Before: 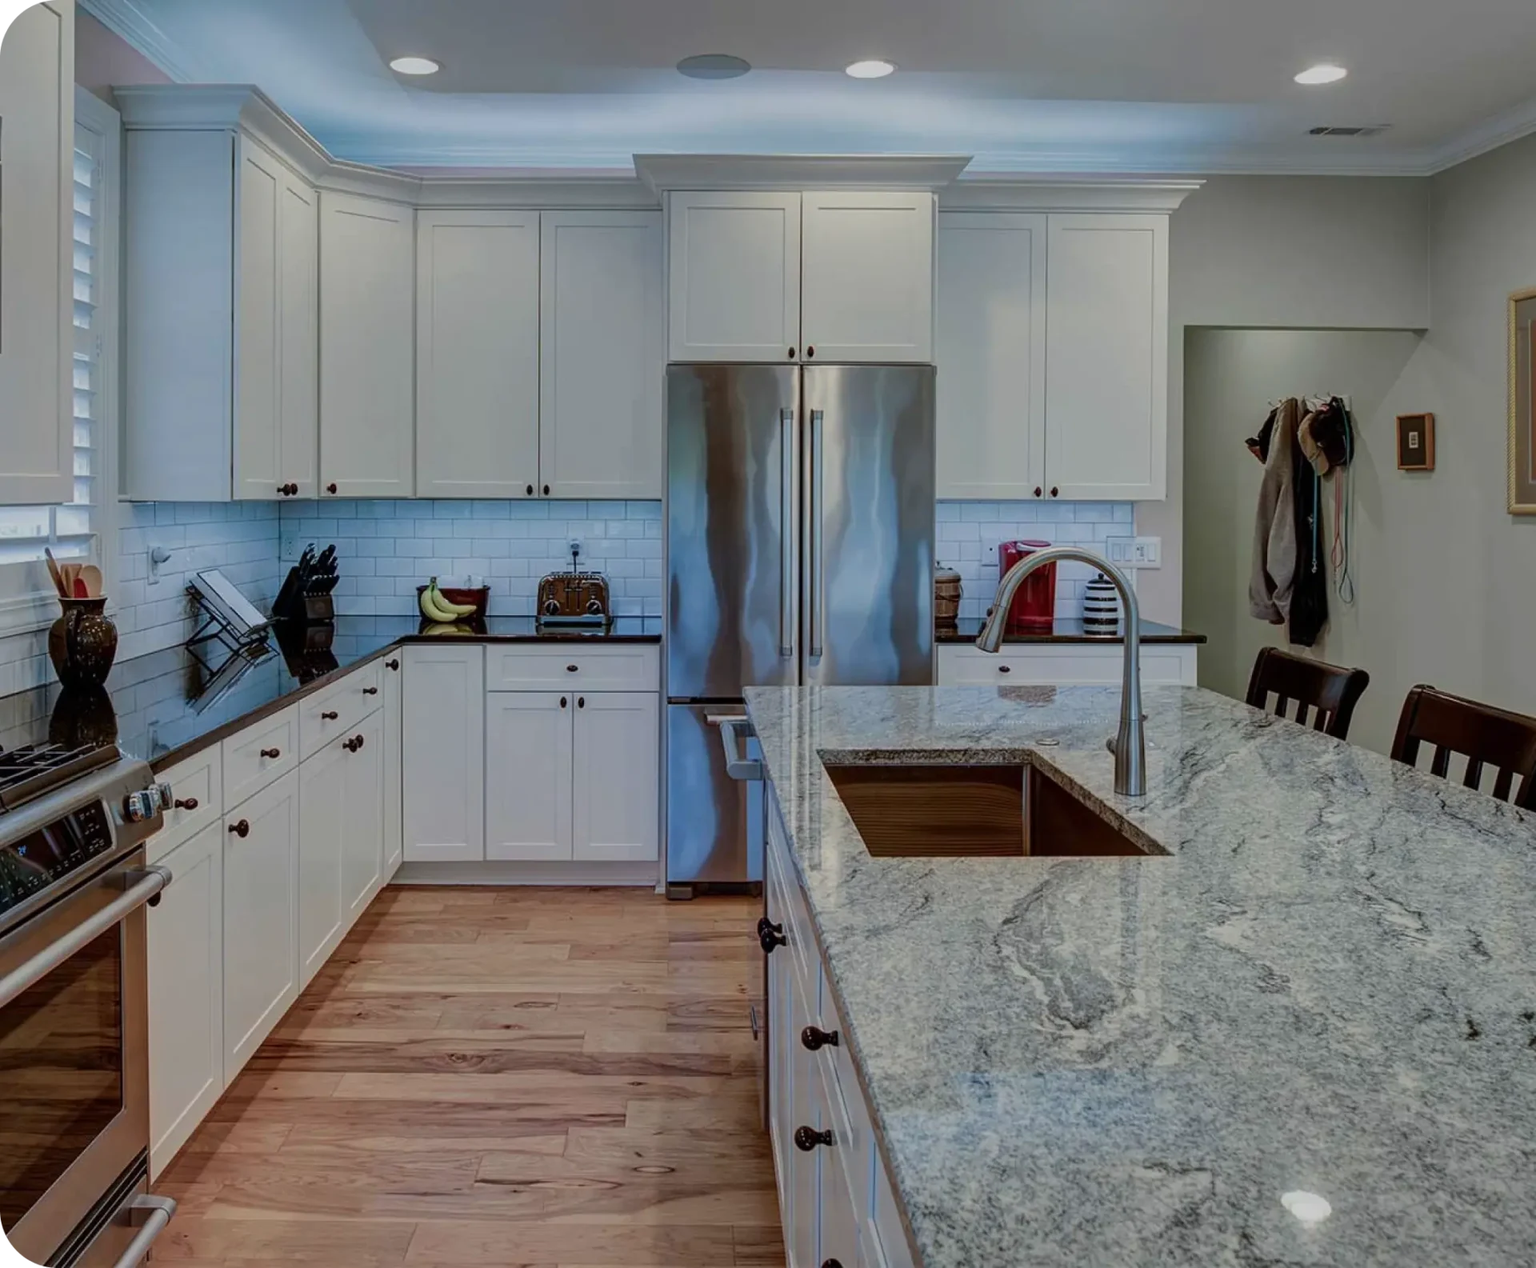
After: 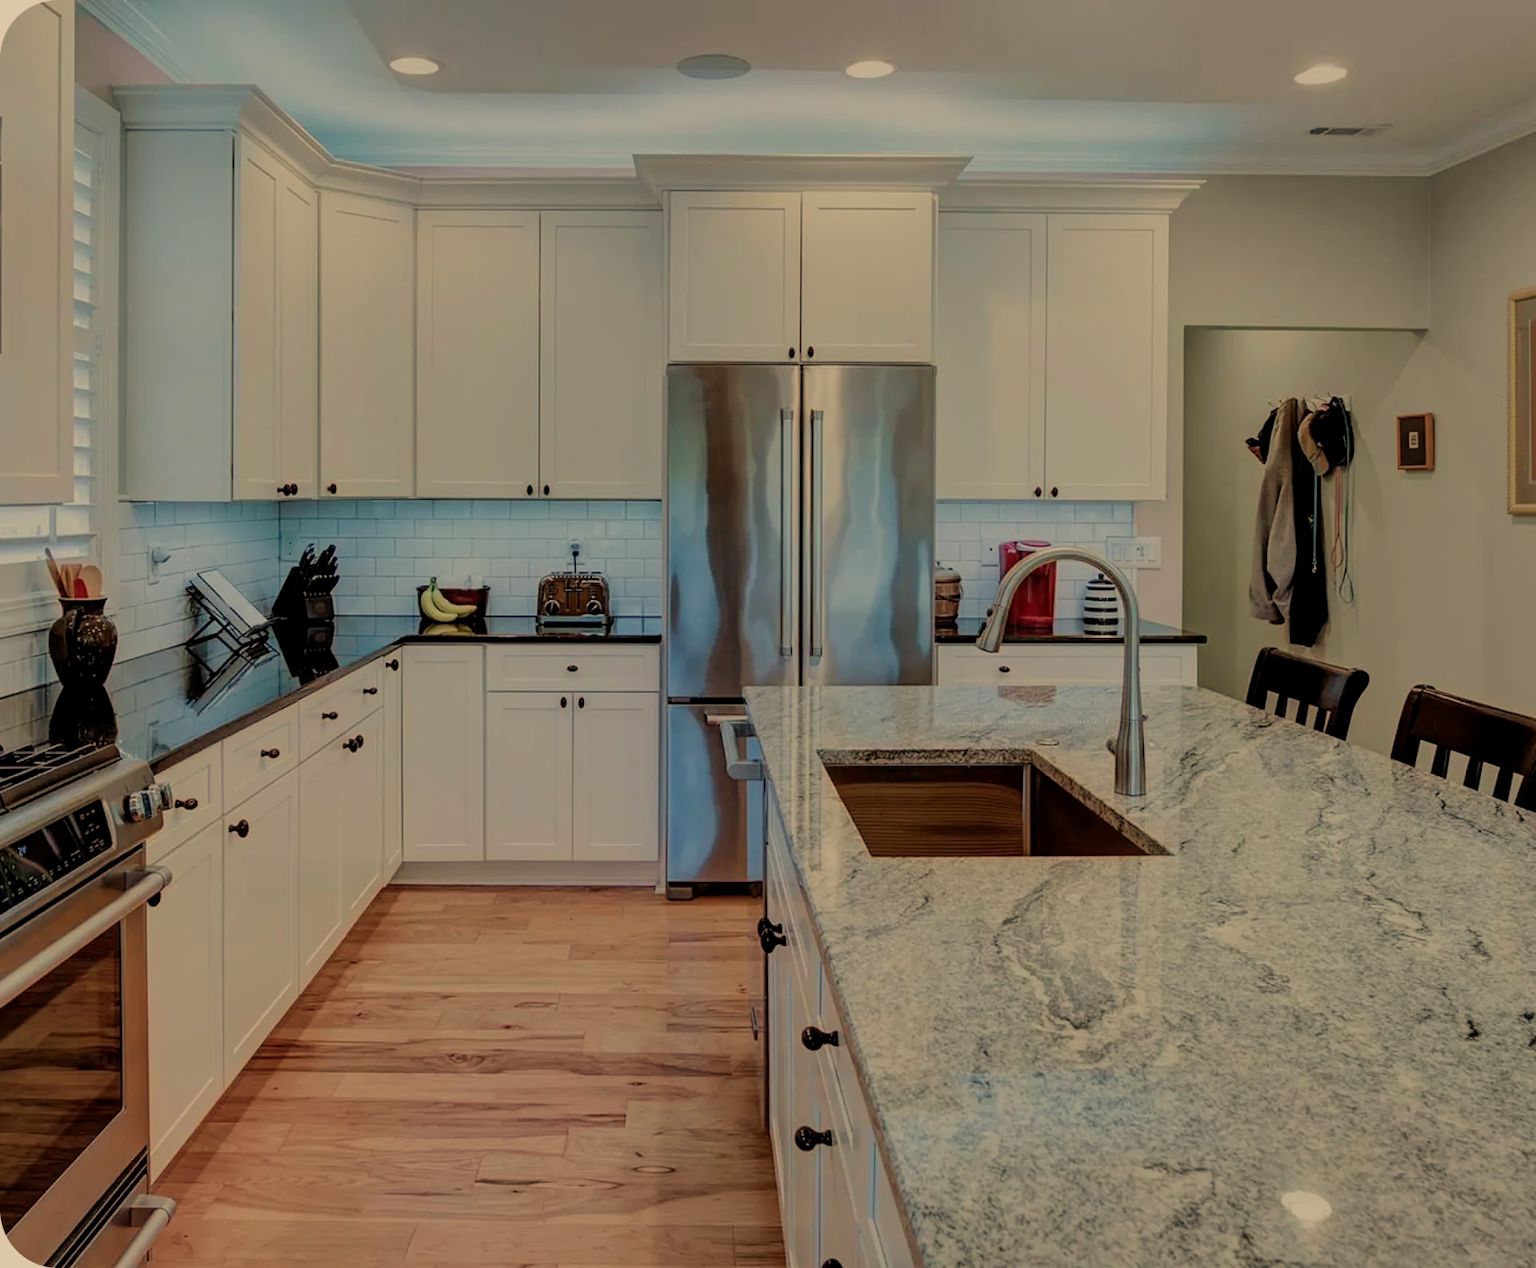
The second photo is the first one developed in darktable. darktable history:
sharpen: radius 2.883, amount 0.868, threshold 47.523
white balance: red 1.123, blue 0.83
filmic rgb: black relative exposure -8.79 EV, white relative exposure 4.98 EV, threshold 3 EV, target black luminance 0%, hardness 3.77, latitude 66.33%, contrast 0.822, shadows ↔ highlights balance 20%, color science v5 (2021), contrast in shadows safe, contrast in highlights safe, enable highlight reconstruction true
